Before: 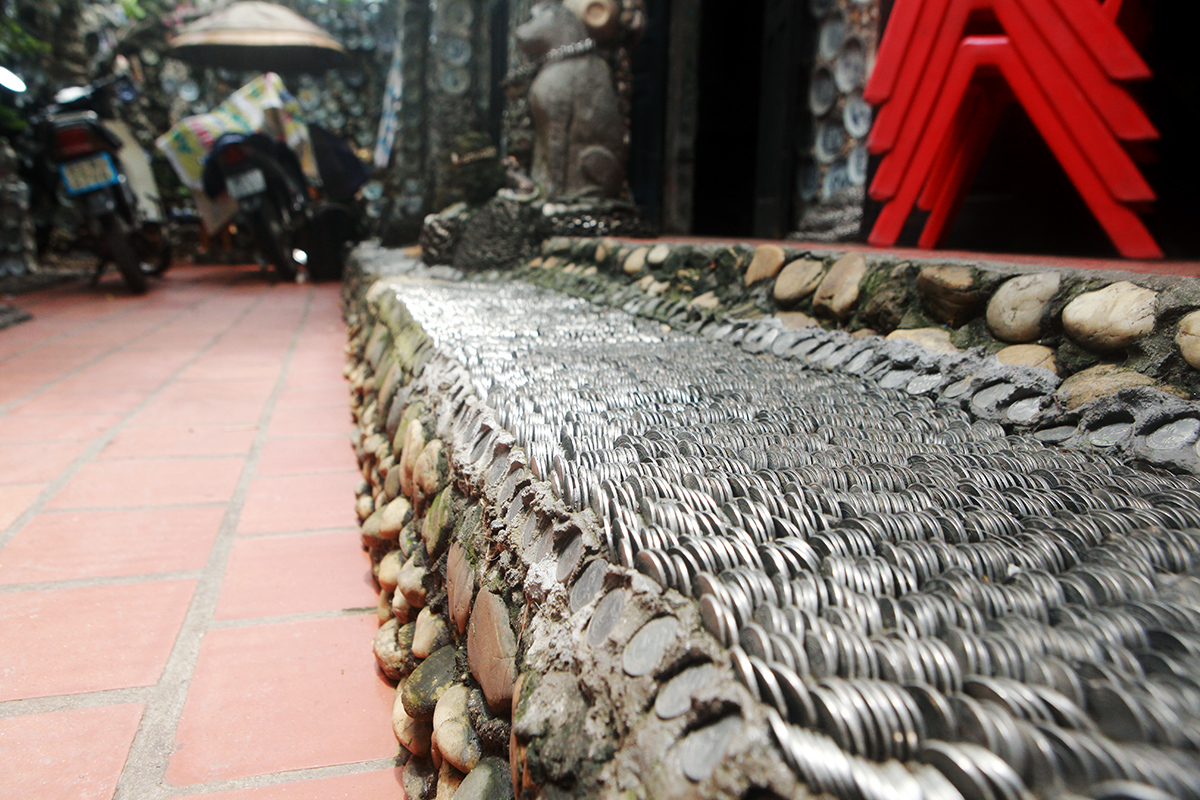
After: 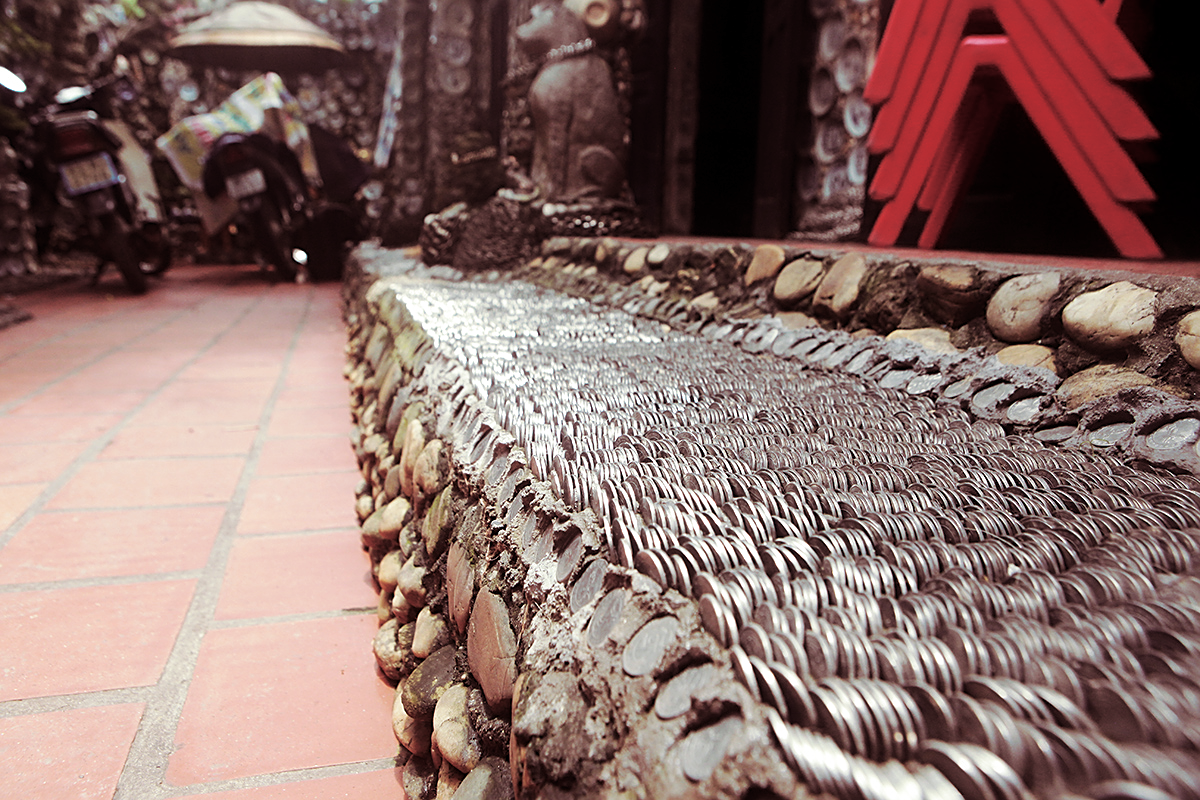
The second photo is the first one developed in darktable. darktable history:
split-toning: on, module defaults
sharpen: on, module defaults
white balance: emerald 1
